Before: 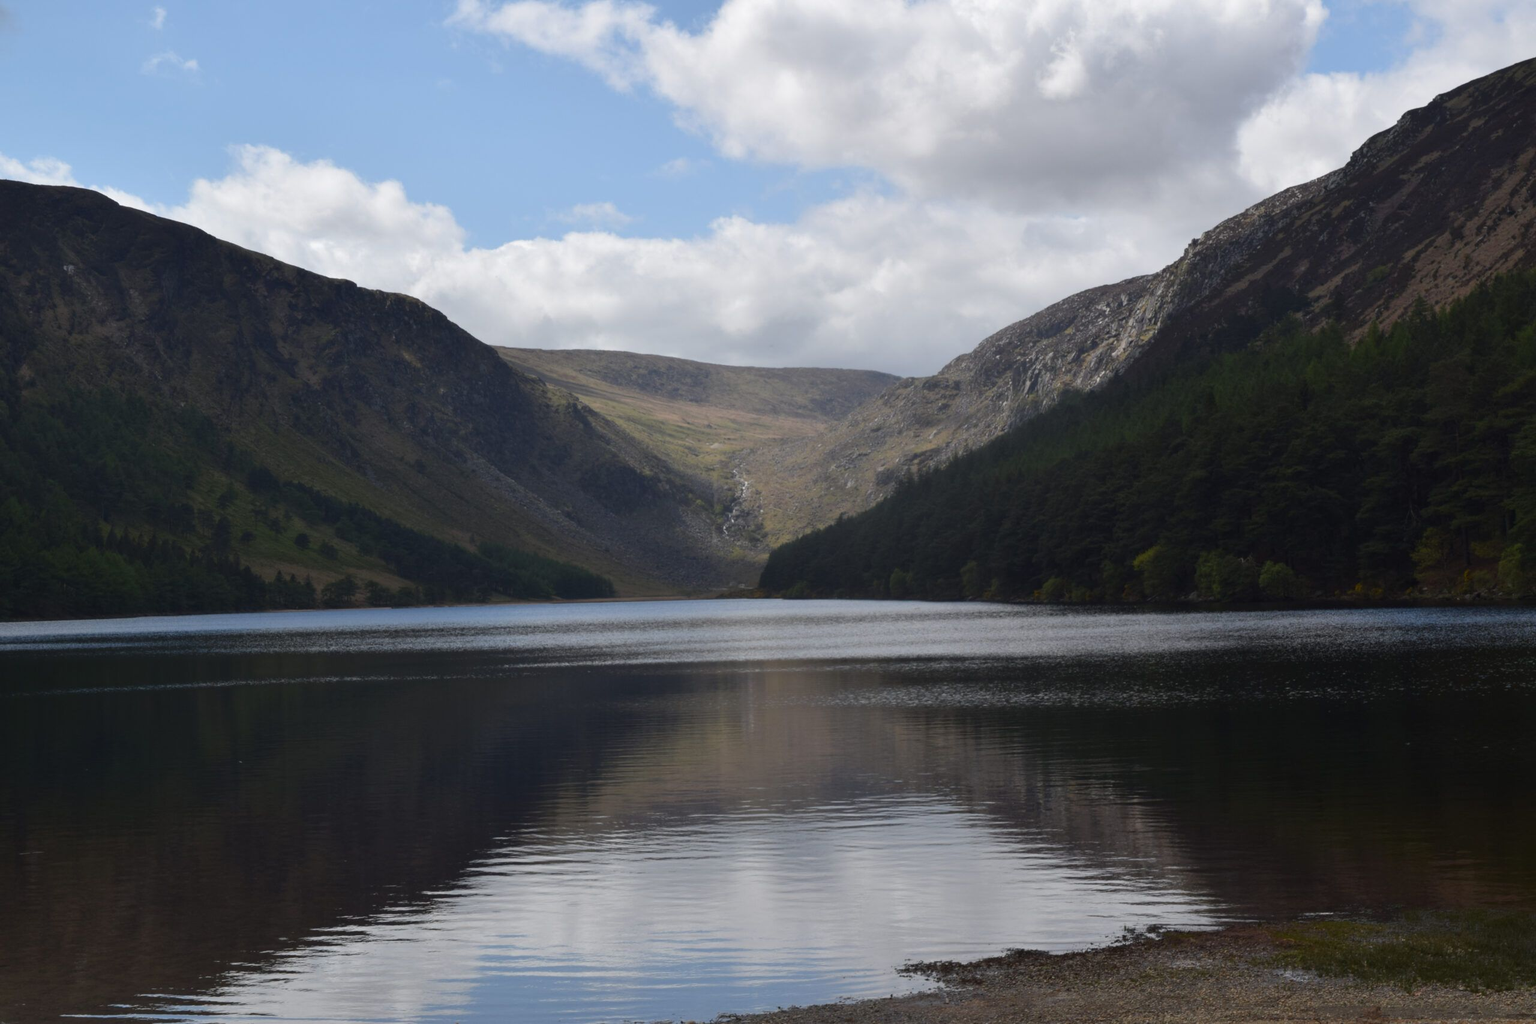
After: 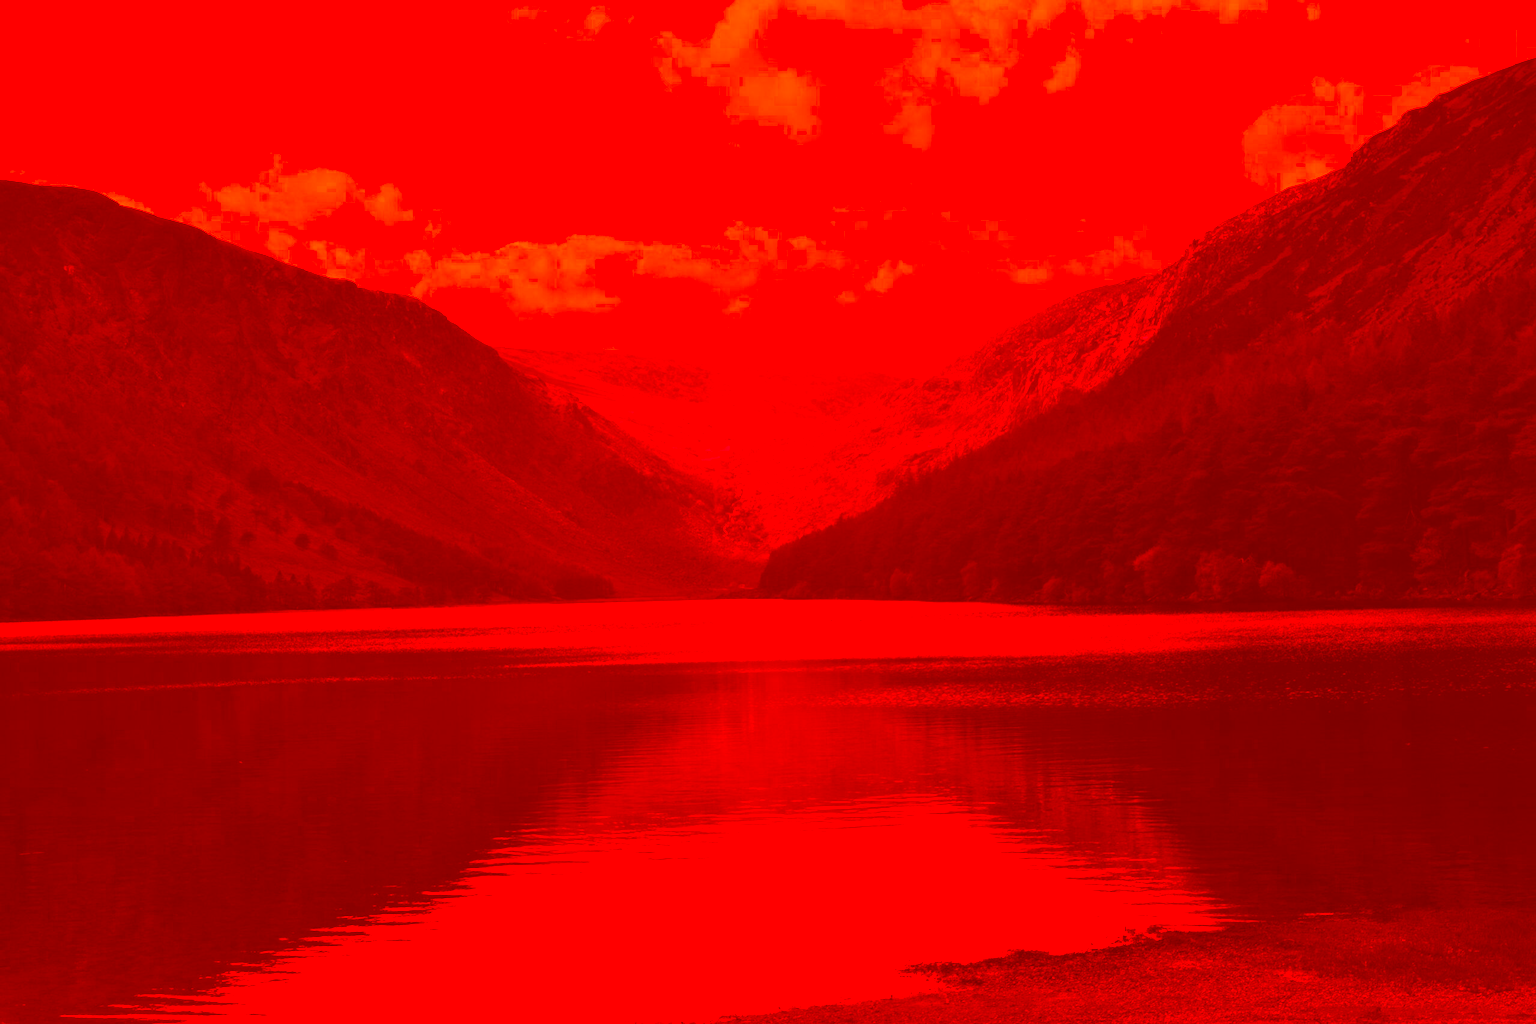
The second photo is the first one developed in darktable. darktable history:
color correction: highlights a* -39.27, highlights b* -39.95, shadows a* -39.33, shadows b* -39.44, saturation -2.99
